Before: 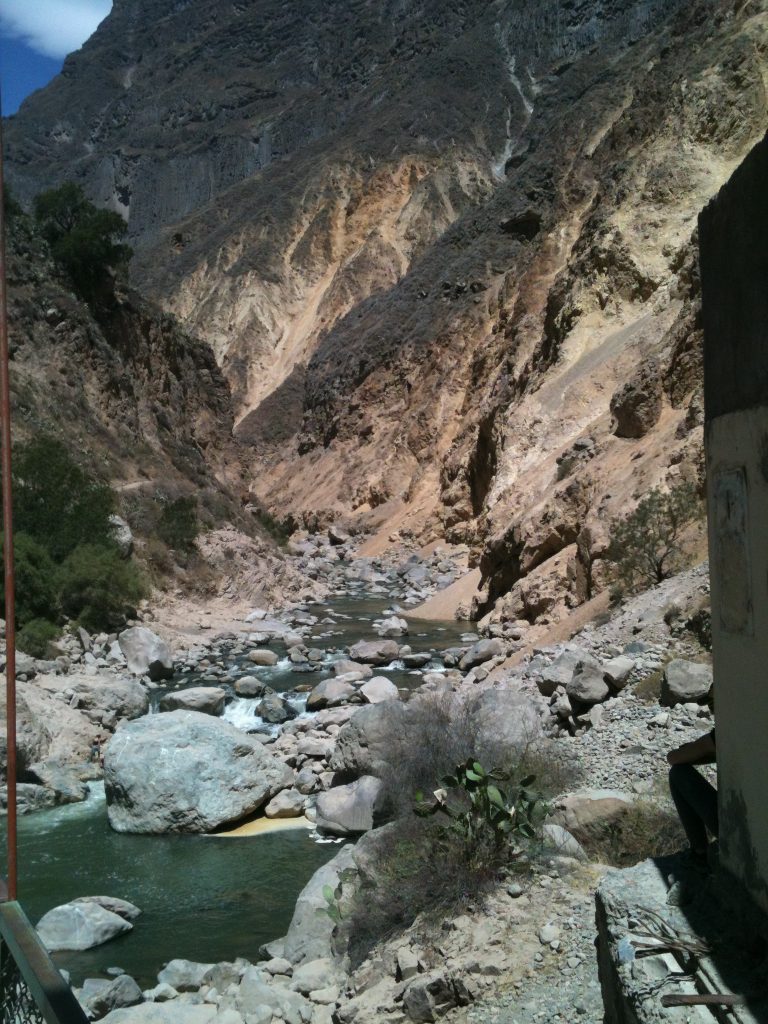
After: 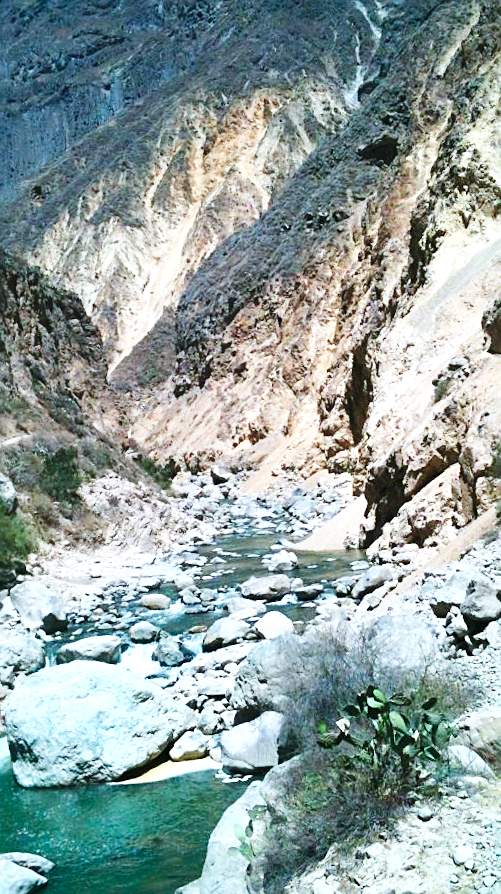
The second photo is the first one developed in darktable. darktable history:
exposure: black level correction 0, exposure 1.1 EV, compensate exposure bias true, compensate highlight preservation false
crop and rotate: left 15.055%, right 18.278%
sharpen: on, module defaults
color calibration: illuminant F (fluorescent), F source F9 (Cool White Deluxe 4150 K) – high CRI, x 0.374, y 0.373, temperature 4158.34 K
color balance rgb: perceptual saturation grading › global saturation 10%, global vibrance 10%
base curve: curves: ch0 [(0, 0) (0.032, 0.025) (0.121, 0.166) (0.206, 0.329) (0.605, 0.79) (1, 1)], preserve colors none
rotate and perspective: rotation -4.57°, crop left 0.054, crop right 0.944, crop top 0.087, crop bottom 0.914
